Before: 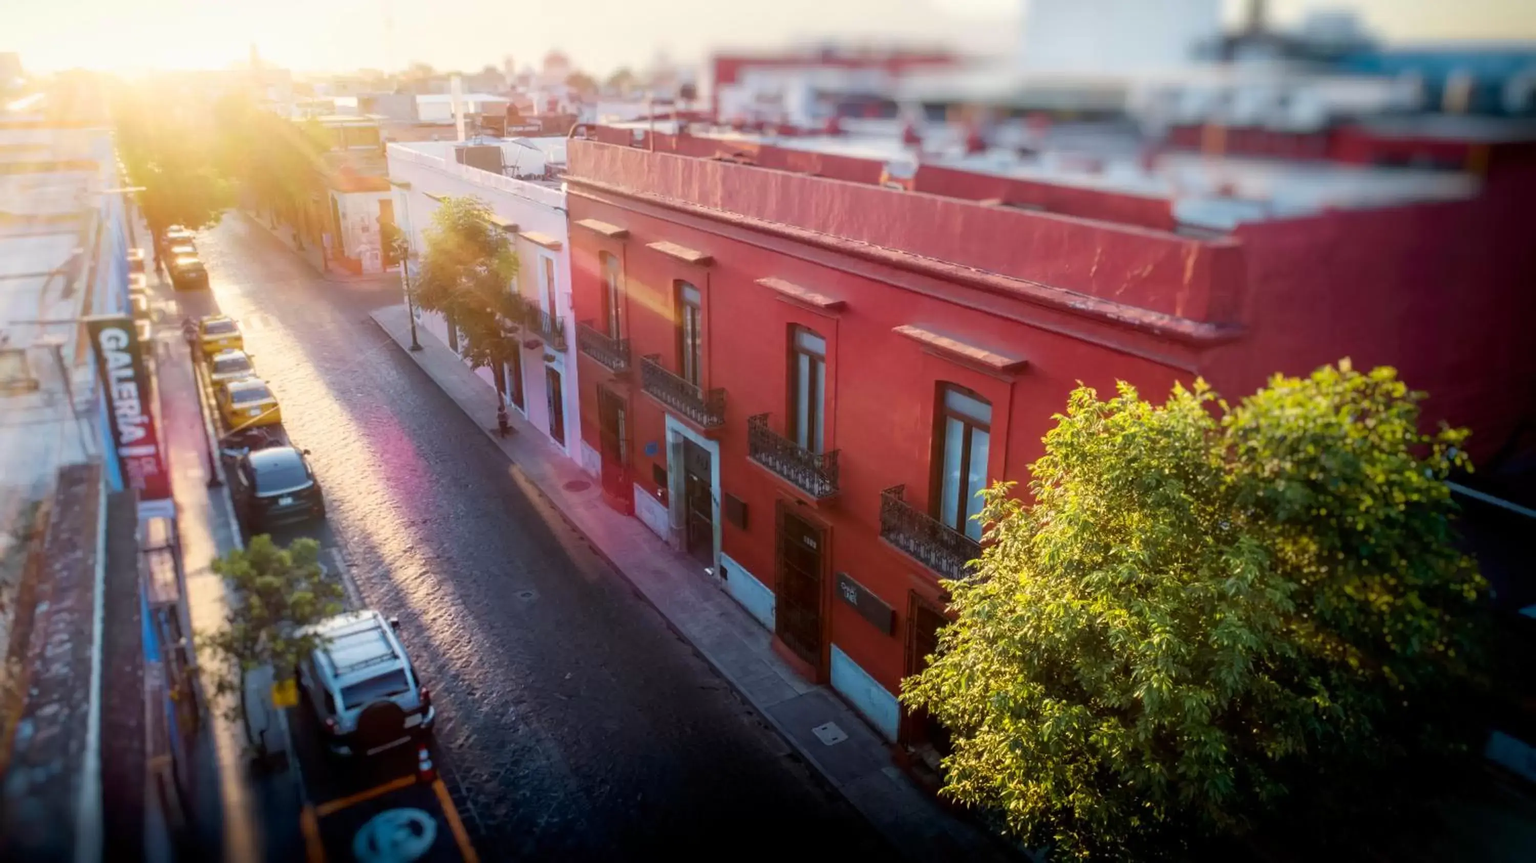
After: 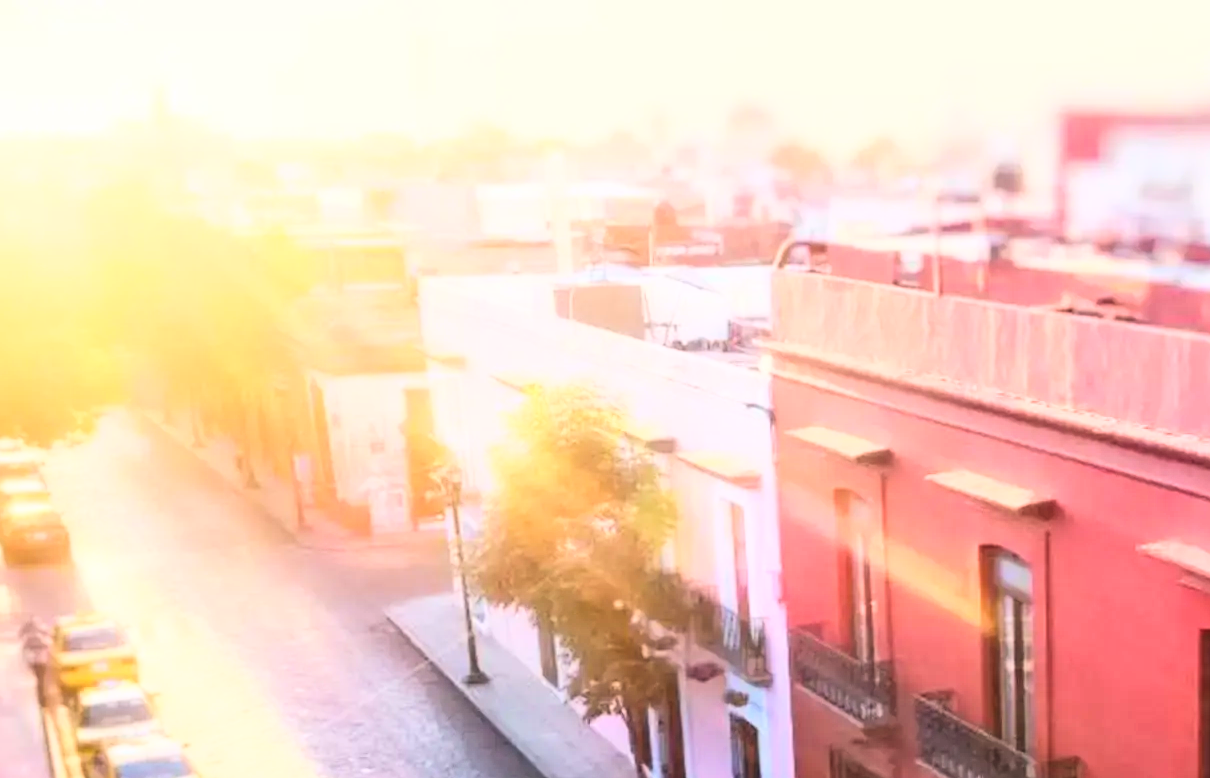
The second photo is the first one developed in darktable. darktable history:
crop and rotate: left 11.229%, top 0.097%, right 48.426%, bottom 53.747%
base curve: curves: ch0 [(0, 0) (0.007, 0.004) (0.027, 0.03) (0.046, 0.07) (0.207, 0.54) (0.442, 0.872) (0.673, 0.972) (1, 1)]
